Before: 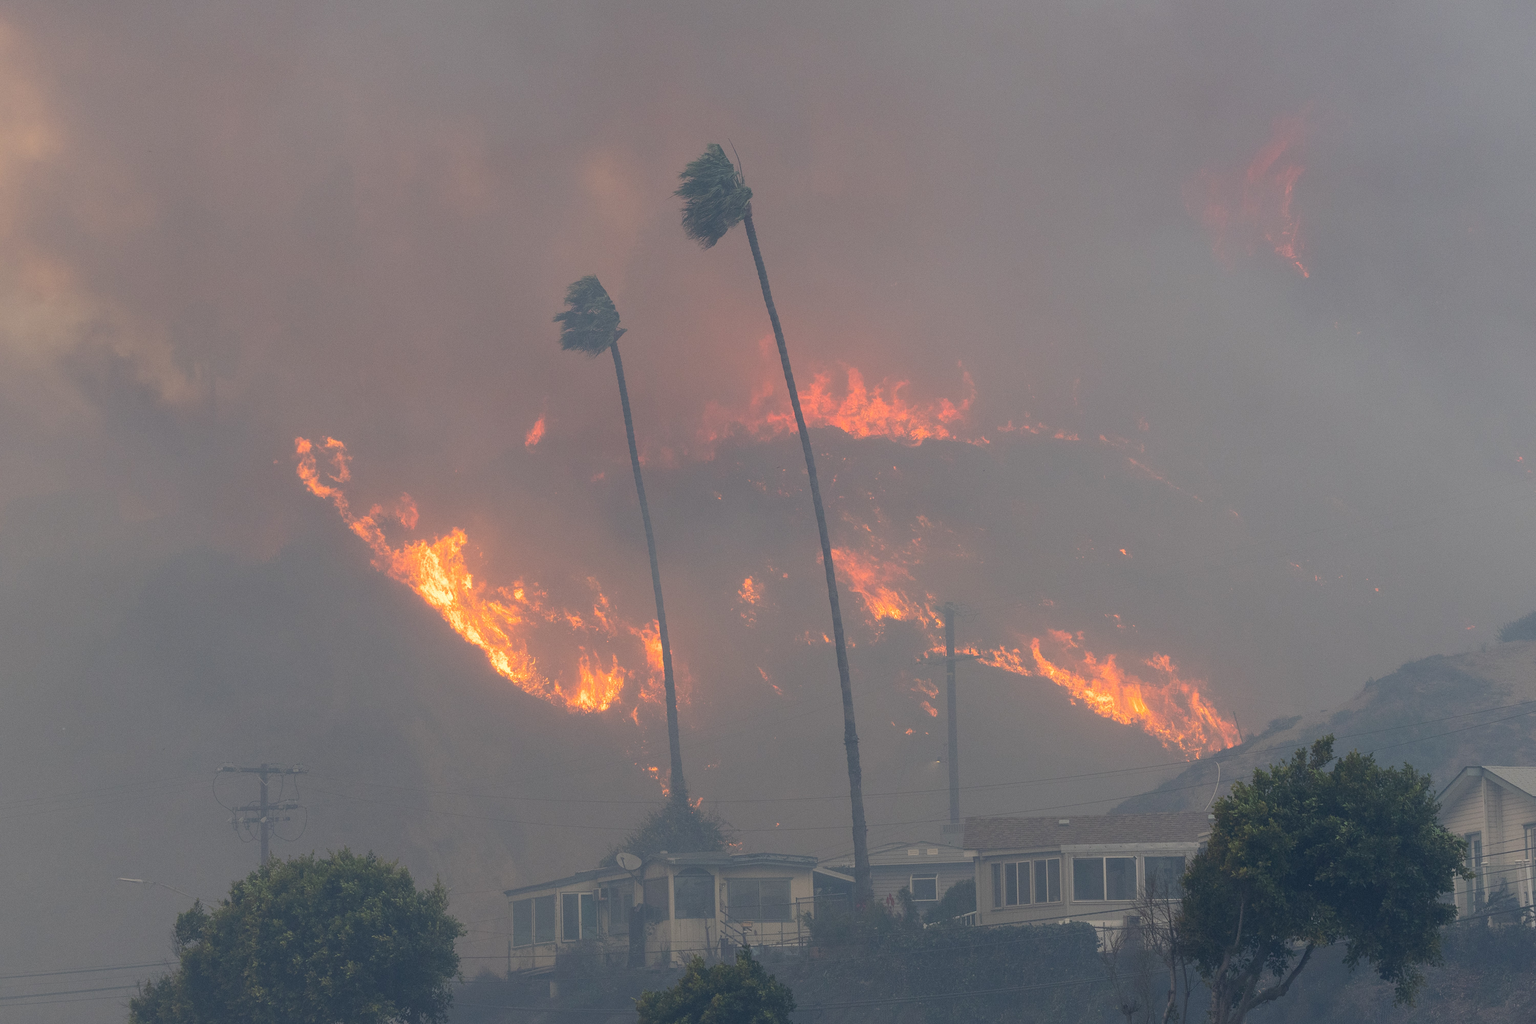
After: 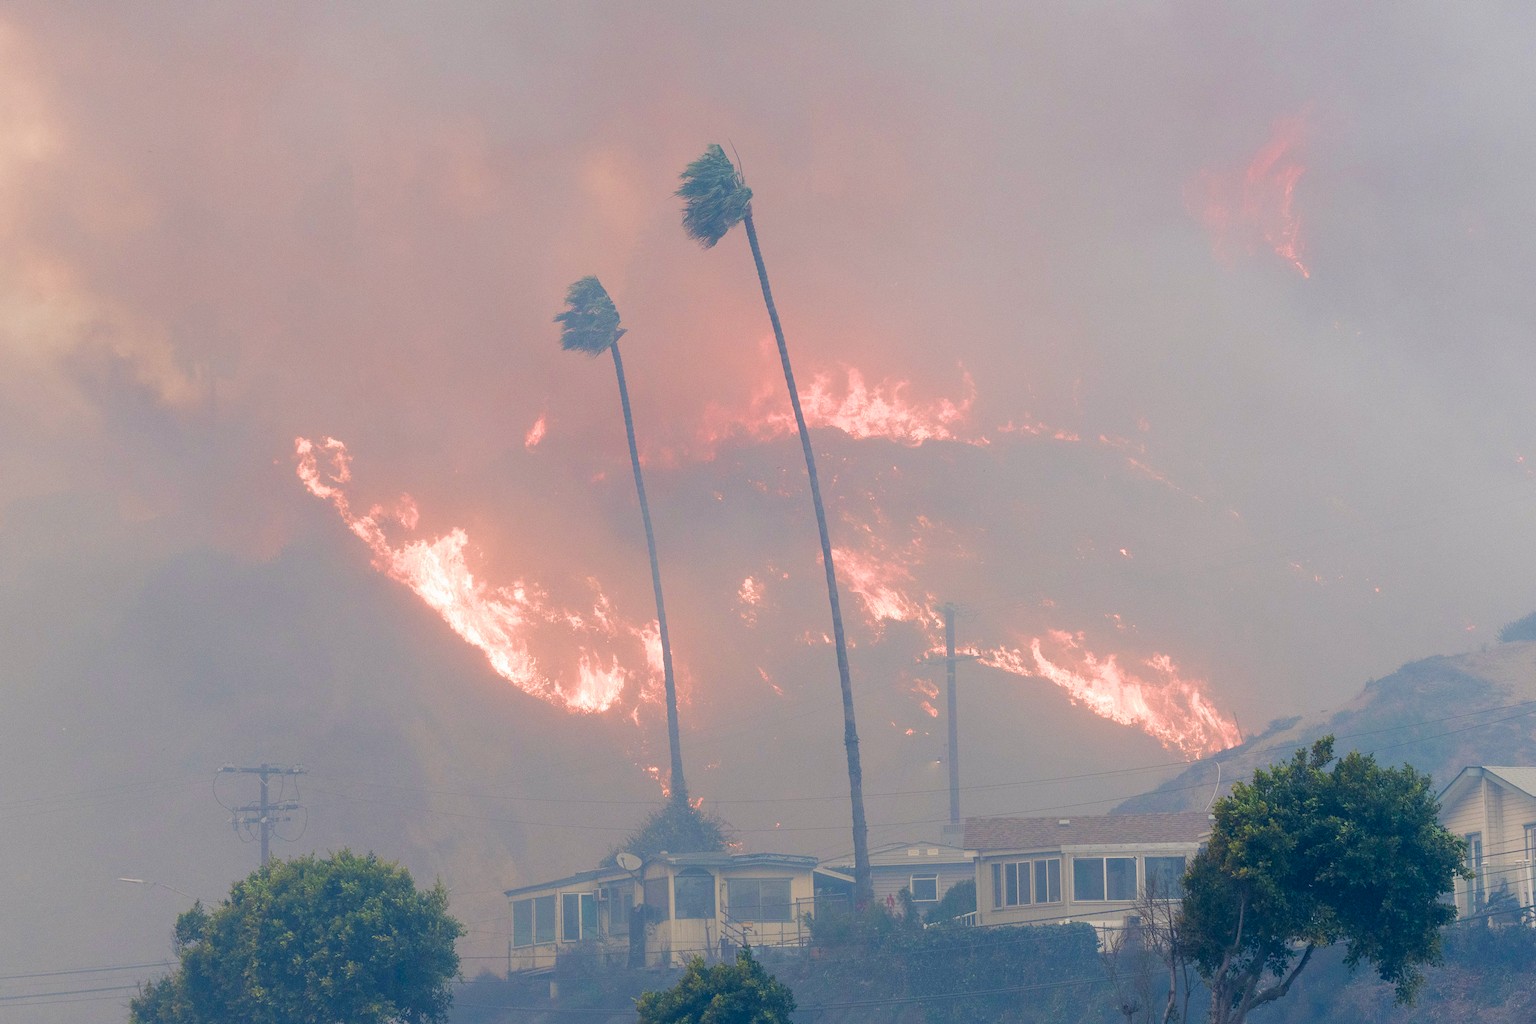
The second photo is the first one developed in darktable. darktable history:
color balance: lift [1, 1, 0.999, 1.001], gamma [1, 1.003, 1.005, 0.995], gain [1, 0.992, 0.988, 1.012], contrast 5%, output saturation 110%
white balance: red 1.009, blue 0.985
color balance rgb: shadows lift › luminance -20%, power › hue 72.24°, highlights gain › luminance 15%, global offset › hue 171.6°, perceptual saturation grading › global saturation 14.09%, perceptual saturation grading › highlights -25%, perceptual saturation grading › shadows 25%, global vibrance 25%, contrast 10%
filmic rgb: black relative exposure -4.4 EV, white relative exposure 5 EV, threshold 3 EV, hardness 2.23, latitude 40.06%, contrast 1.15, highlights saturation mix 10%, shadows ↔ highlights balance 1.04%, preserve chrominance RGB euclidean norm (legacy), color science v4 (2020), enable highlight reconstruction true
exposure: exposure 0.95 EV, compensate highlight preservation false
